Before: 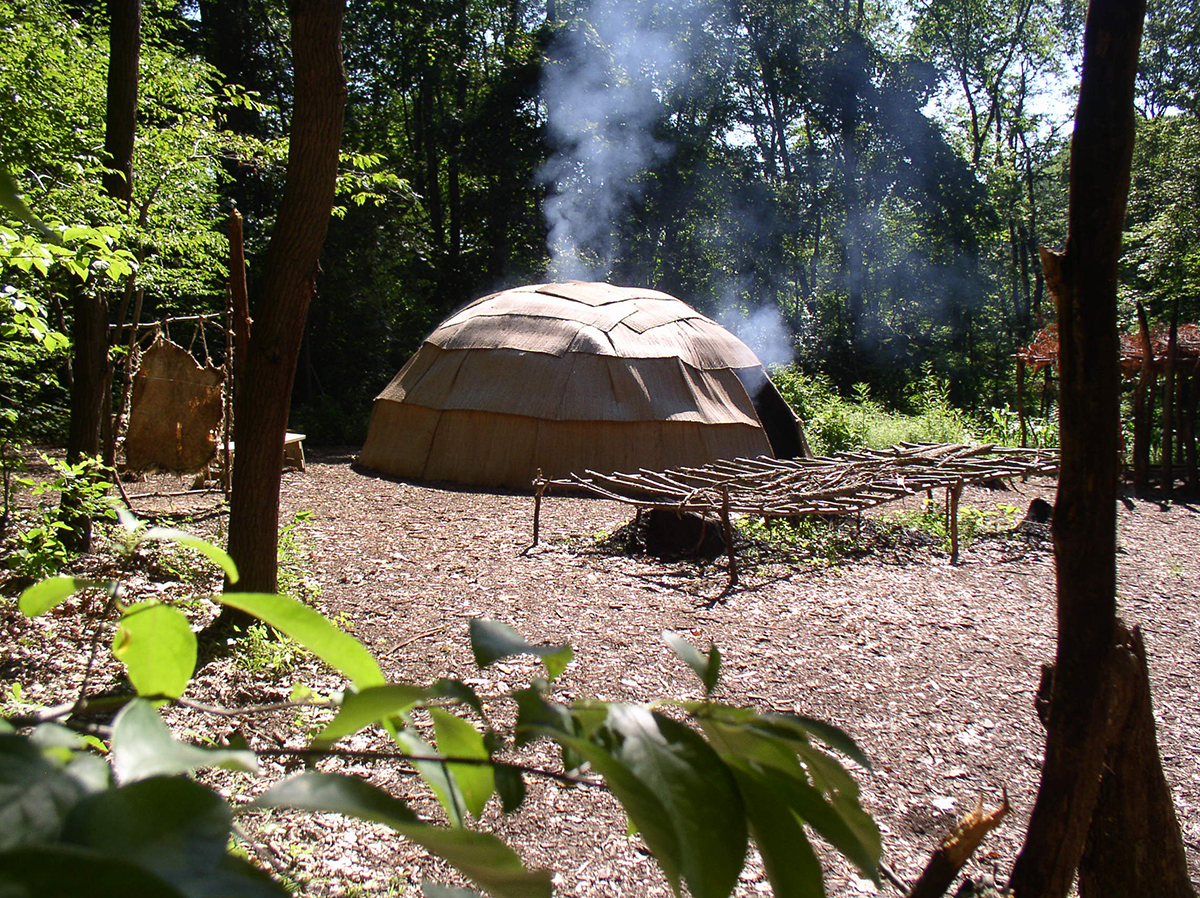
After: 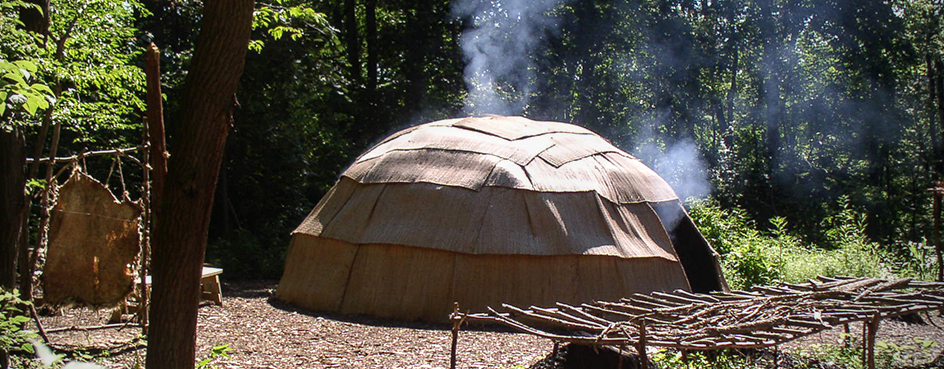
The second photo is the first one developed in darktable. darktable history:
vignetting: brightness -0.703, saturation -0.486, center (-0.068, -0.306)
local contrast: on, module defaults
crop: left 6.919%, top 18.566%, right 14.354%, bottom 40.264%
